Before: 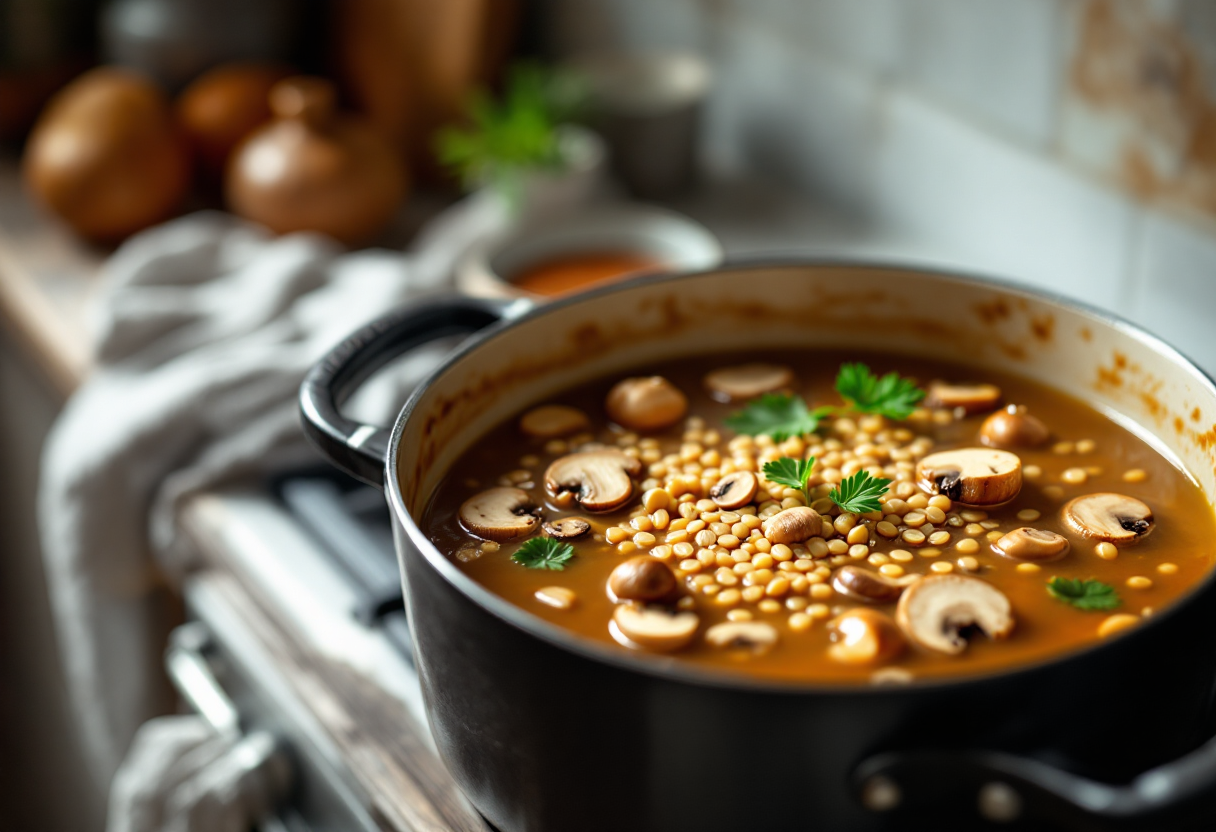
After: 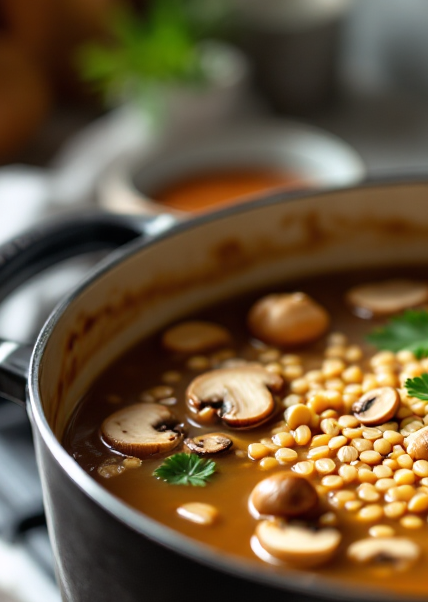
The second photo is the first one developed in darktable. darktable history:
white balance: red 1.004, blue 1.024
crop and rotate: left 29.476%, top 10.214%, right 35.32%, bottom 17.333%
